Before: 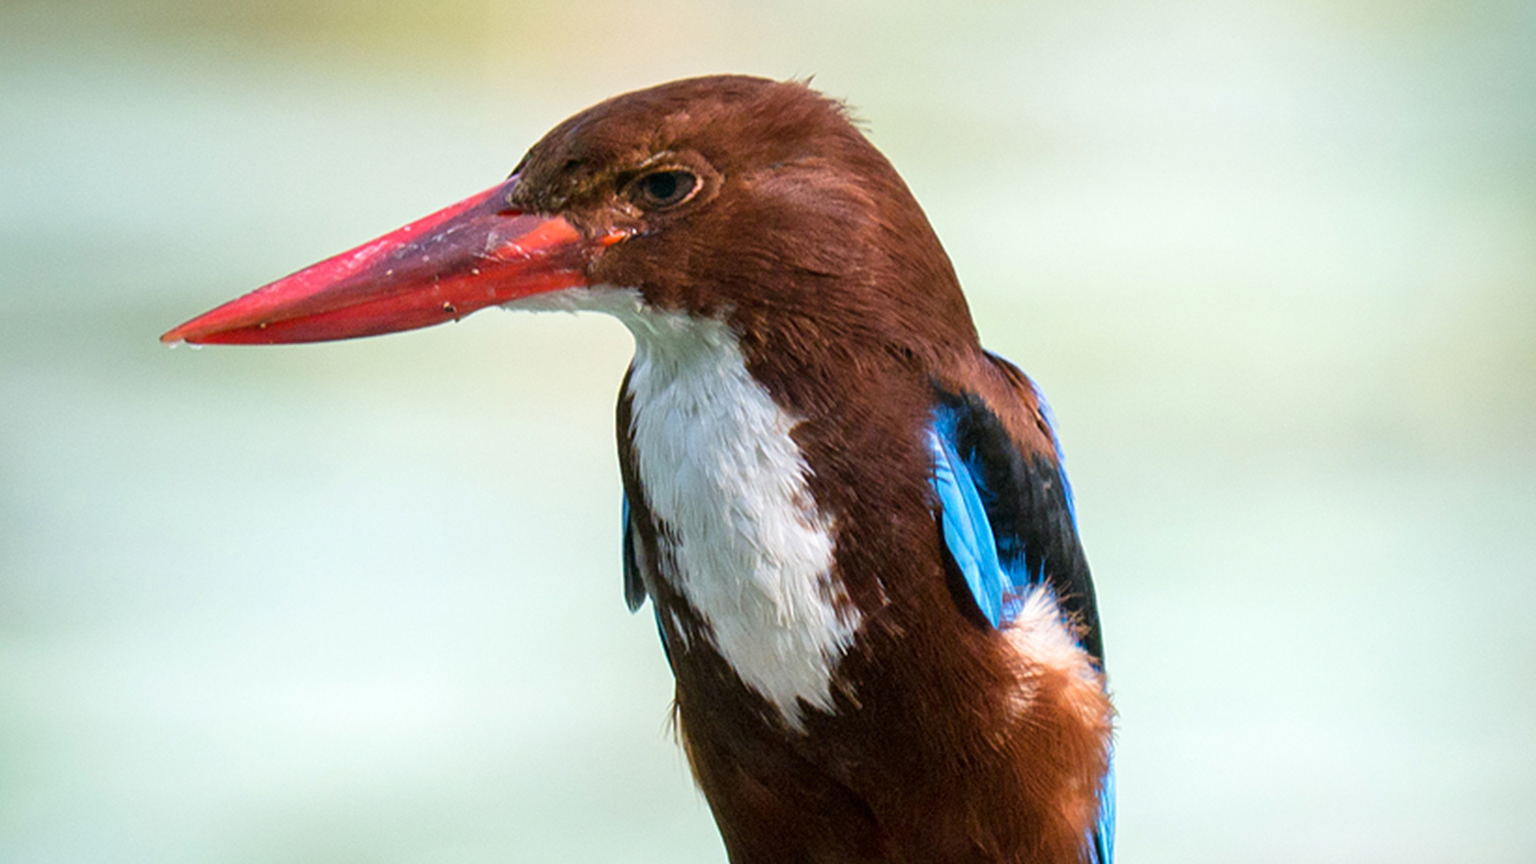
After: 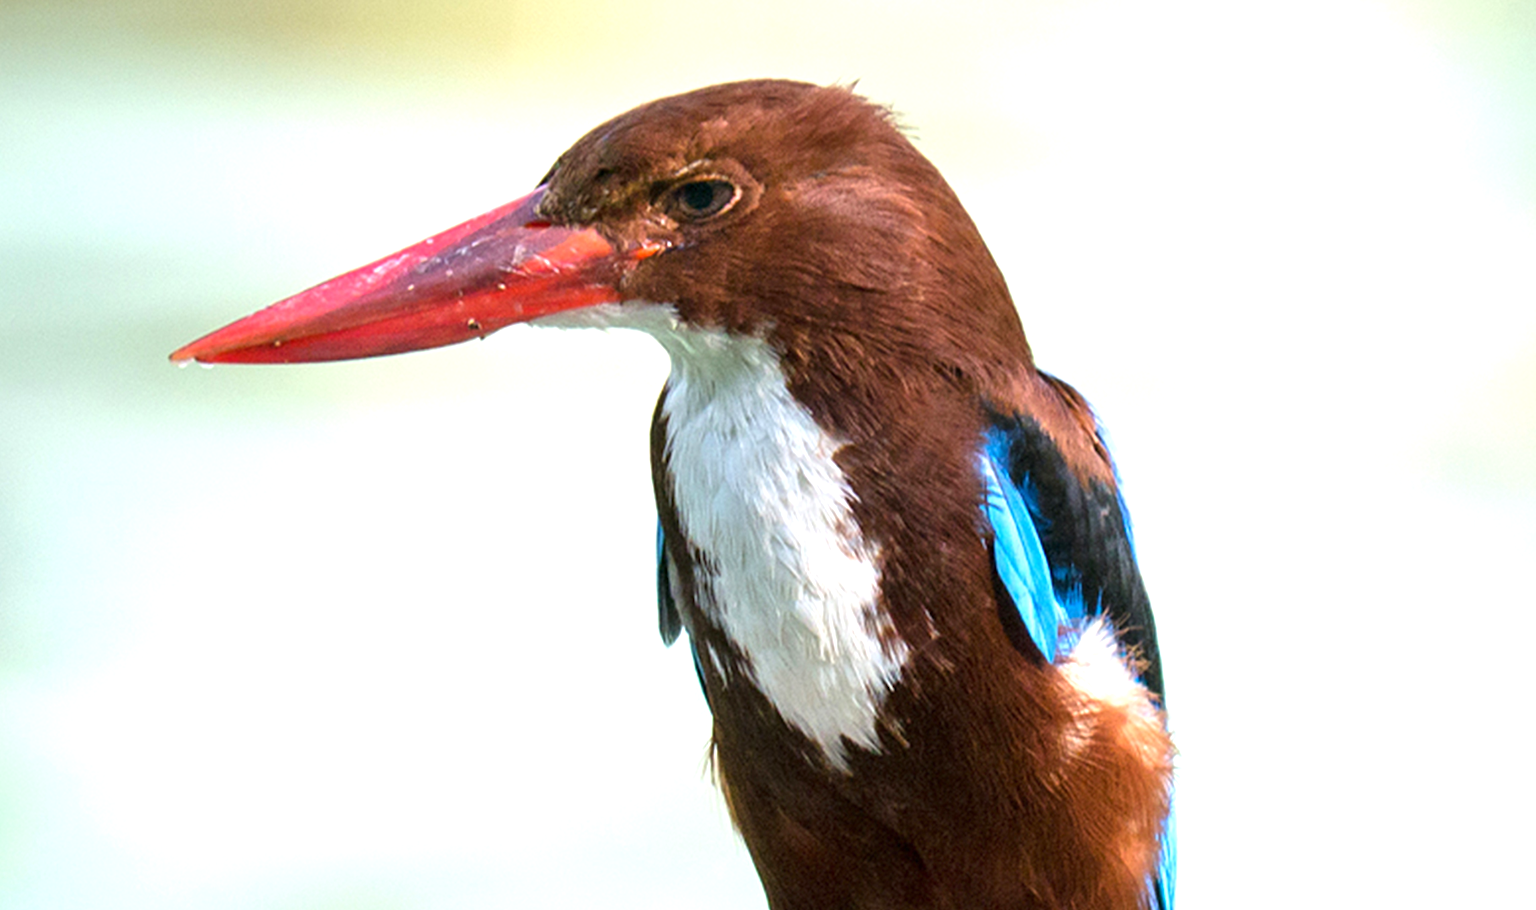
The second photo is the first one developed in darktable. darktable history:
exposure: exposure 0.6 EV, compensate highlight preservation false
crop and rotate: right 5.167%
